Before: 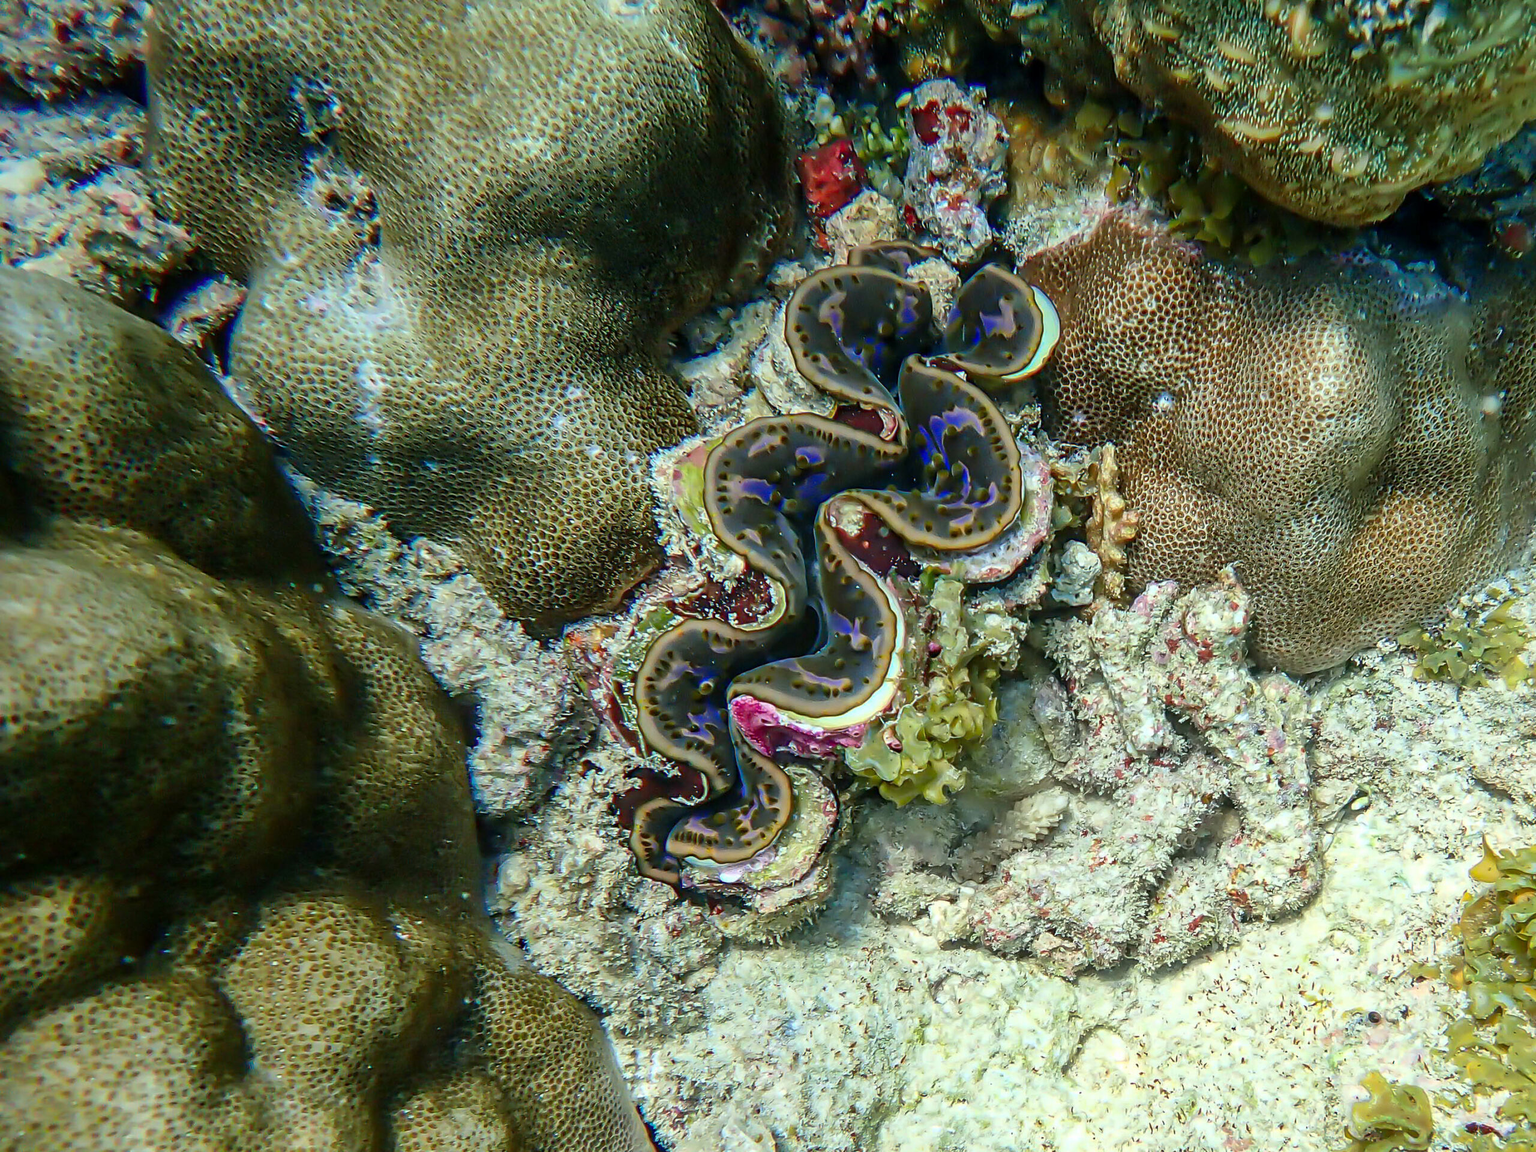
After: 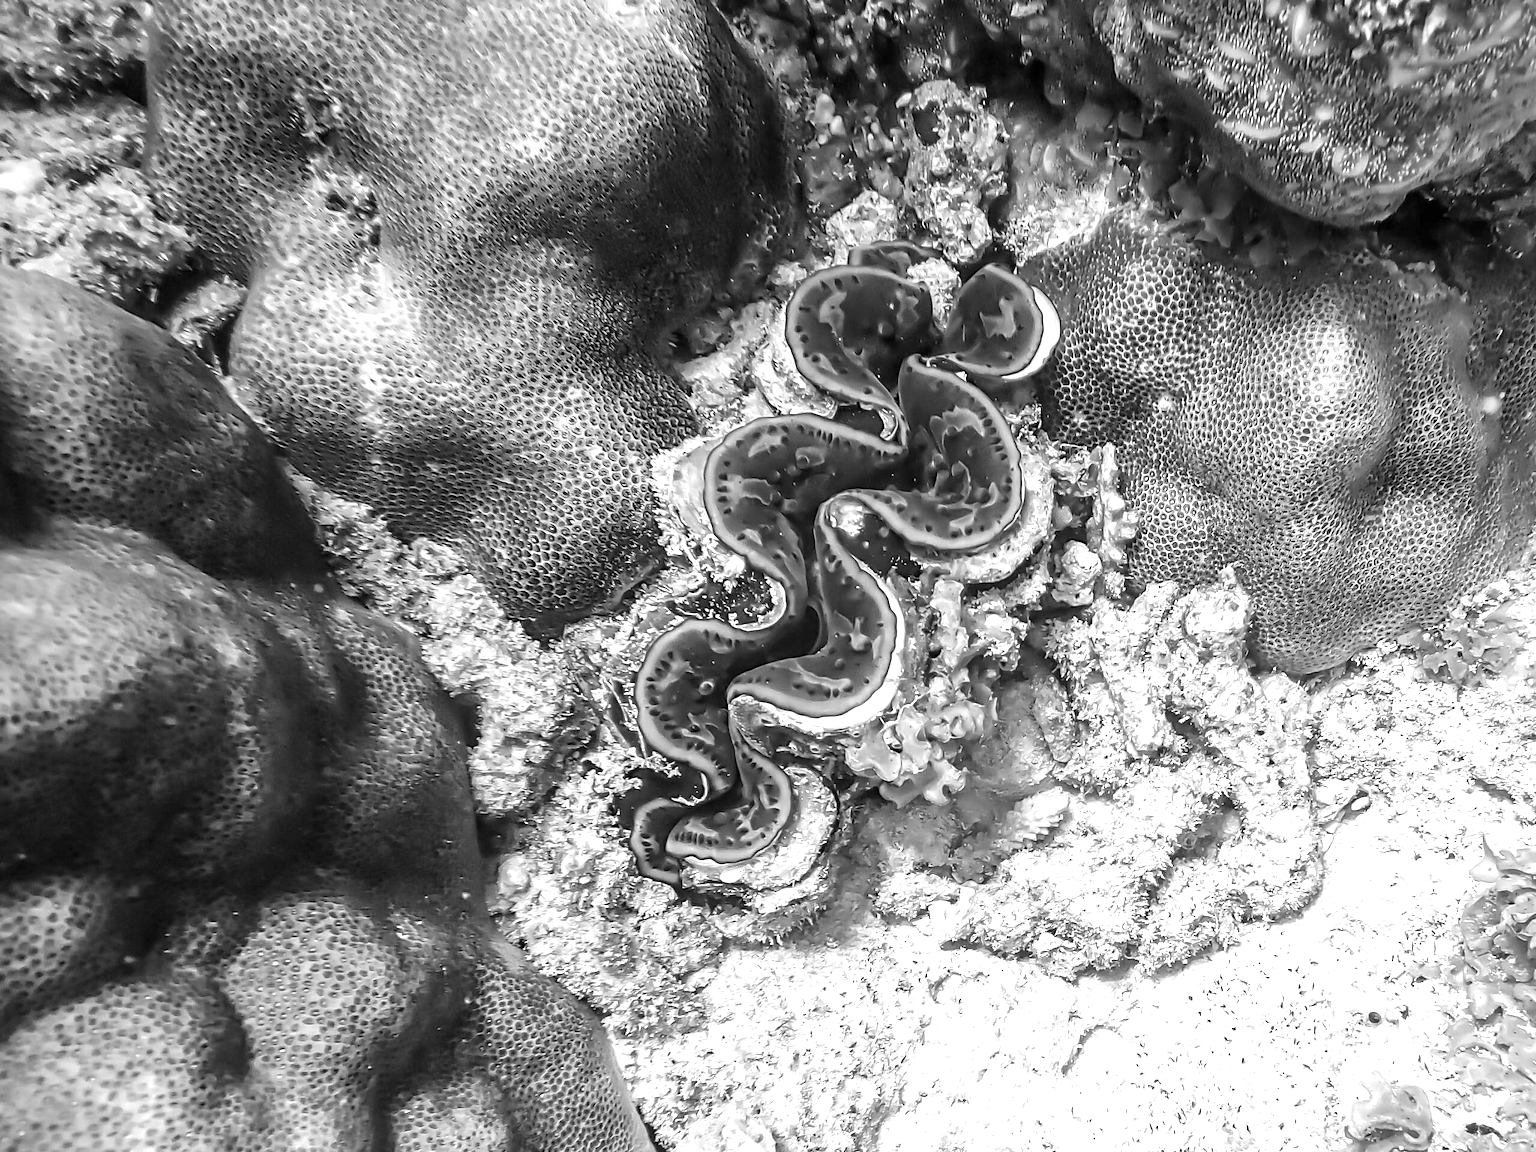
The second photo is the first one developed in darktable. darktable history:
exposure: black level correction 0, exposure 1 EV, compensate exposure bias true, compensate highlight preservation false
monochrome: a 73.58, b 64.21
